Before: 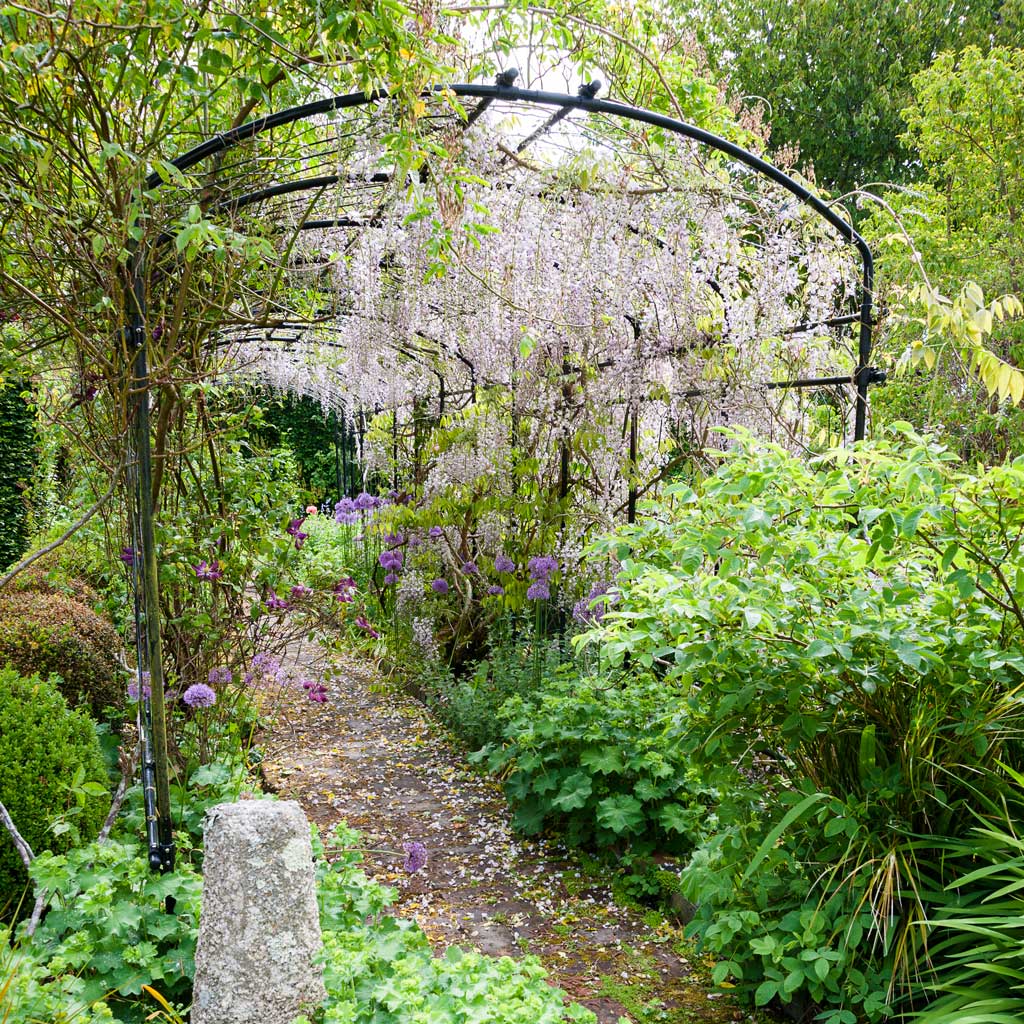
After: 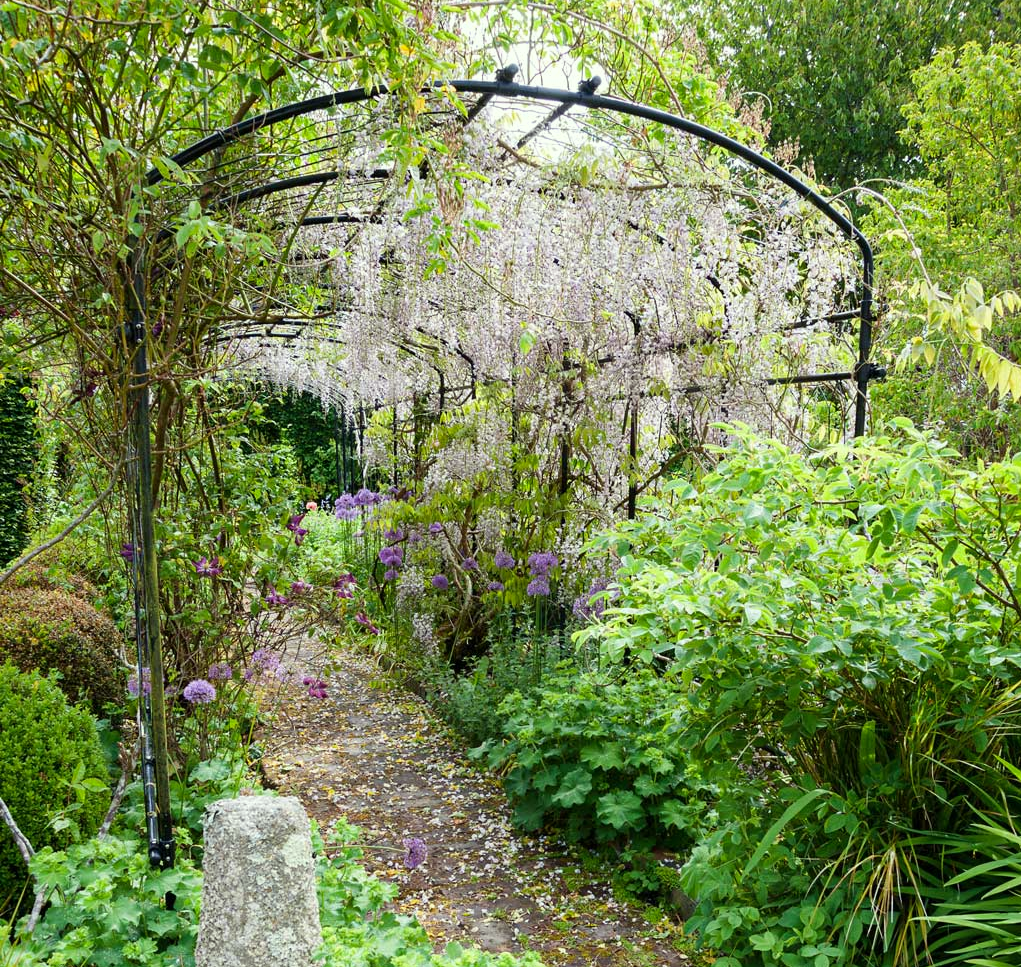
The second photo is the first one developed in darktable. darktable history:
crop: top 0.448%, right 0.264%, bottom 5.045%
color correction: highlights a* -4.73, highlights b* 5.06, saturation 0.97
